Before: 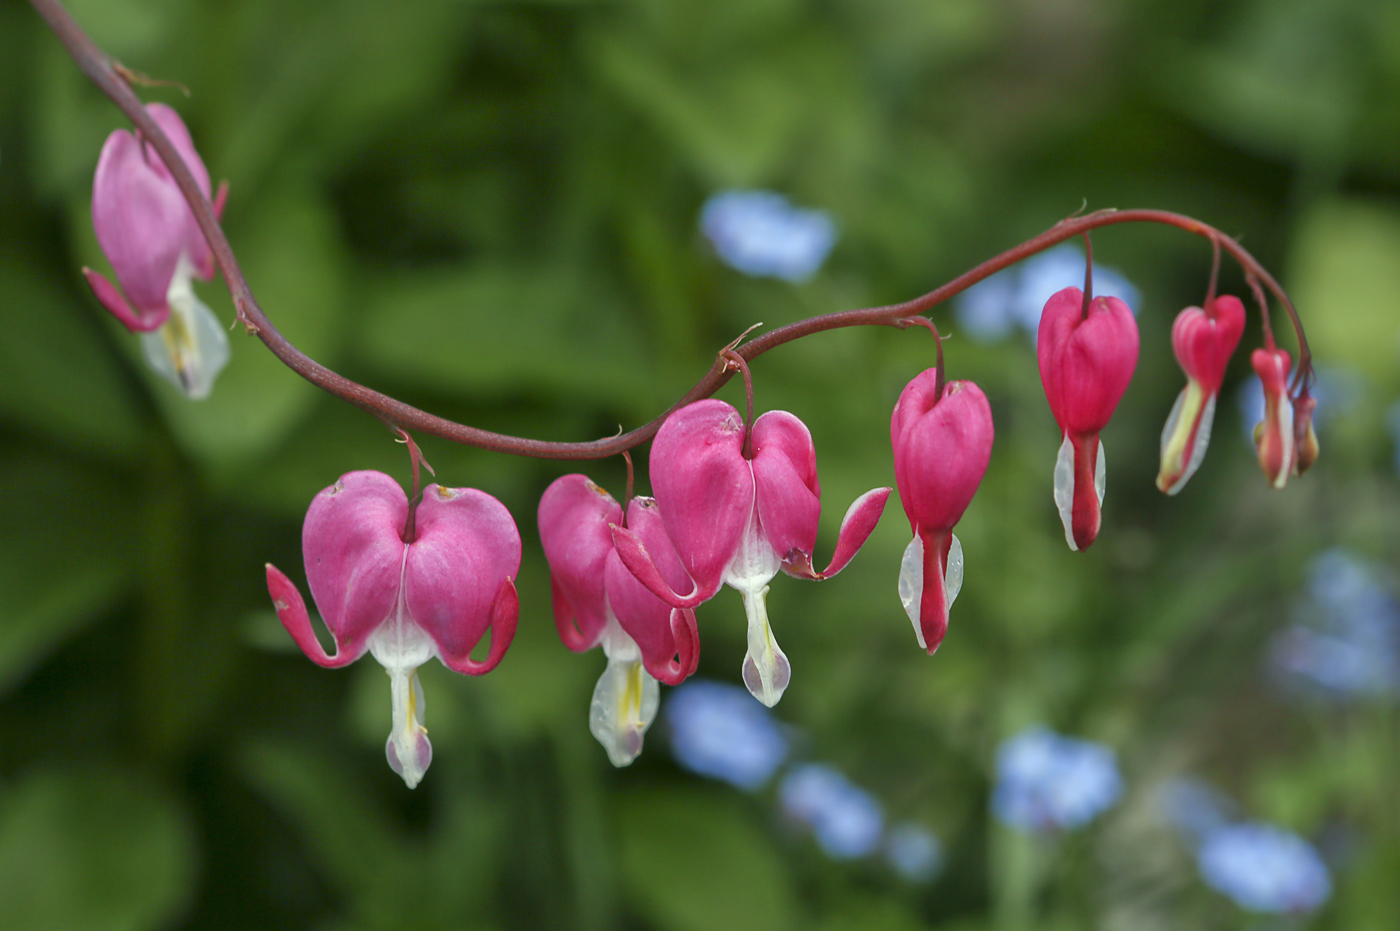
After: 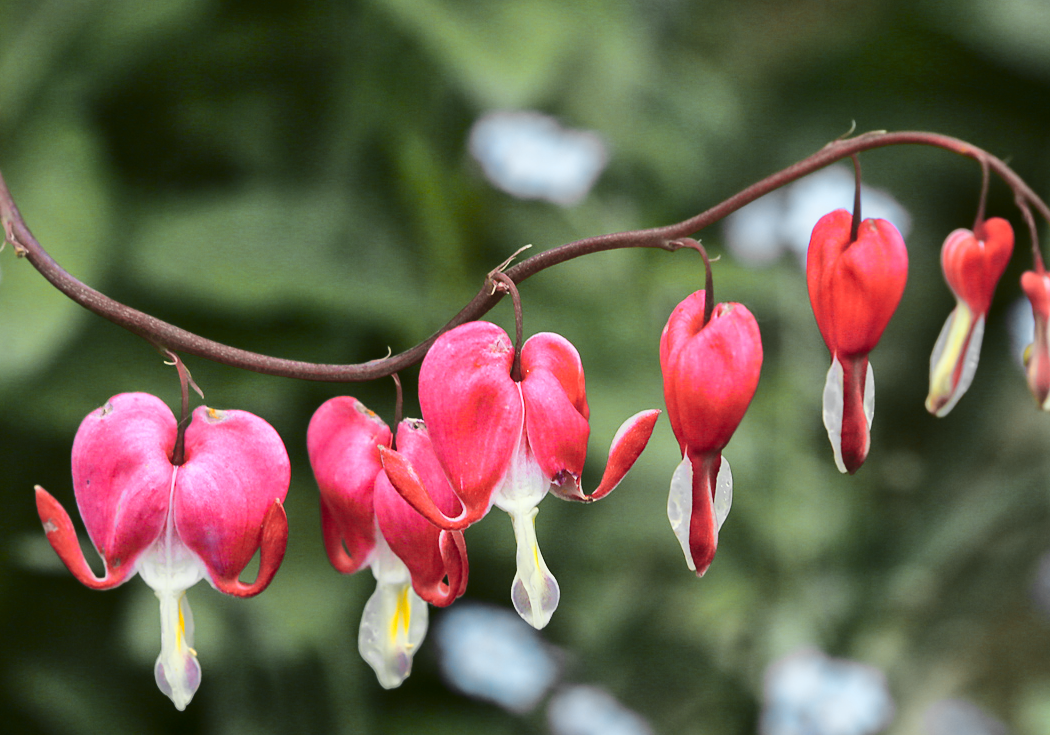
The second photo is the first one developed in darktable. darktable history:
color zones: curves: ch0 [(0.257, 0.558) (0.75, 0.565)]; ch1 [(0.004, 0.857) (0.14, 0.416) (0.257, 0.695) (0.442, 0.032) (0.736, 0.266) (0.891, 0.741)]; ch2 [(0, 0.623) (0.112, 0.436) (0.271, 0.474) (0.516, 0.64) (0.743, 0.286)]
crop: left 16.553%, top 8.463%, right 8.388%, bottom 12.579%
contrast brightness saturation: contrast 0.101, saturation -0.304
tone curve: curves: ch0 [(0.003, 0.023) (0.071, 0.052) (0.236, 0.197) (0.466, 0.557) (0.644, 0.748) (0.803, 0.88) (0.994, 0.968)]; ch1 [(0, 0) (0.262, 0.227) (0.417, 0.386) (0.469, 0.467) (0.502, 0.498) (0.528, 0.53) (0.573, 0.57) (0.605, 0.621) (0.644, 0.671) (0.686, 0.728) (0.994, 0.987)]; ch2 [(0, 0) (0.262, 0.188) (0.385, 0.353) (0.427, 0.424) (0.495, 0.493) (0.515, 0.534) (0.547, 0.556) (0.589, 0.613) (0.644, 0.748) (1, 1)], color space Lab, independent channels, preserve colors none
